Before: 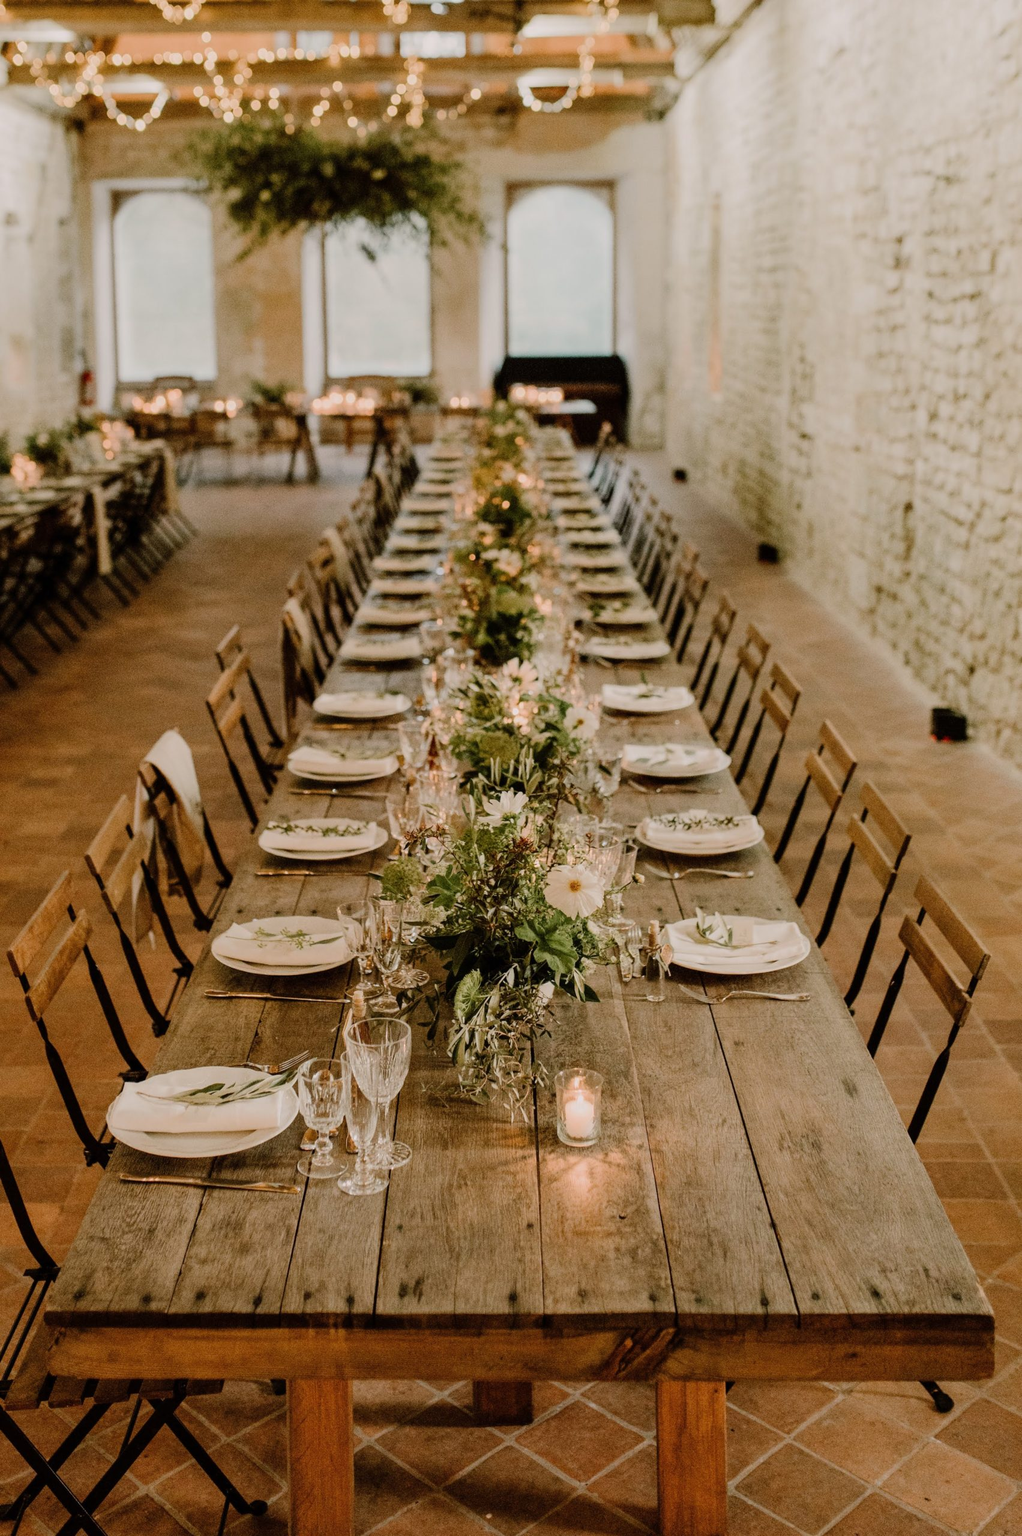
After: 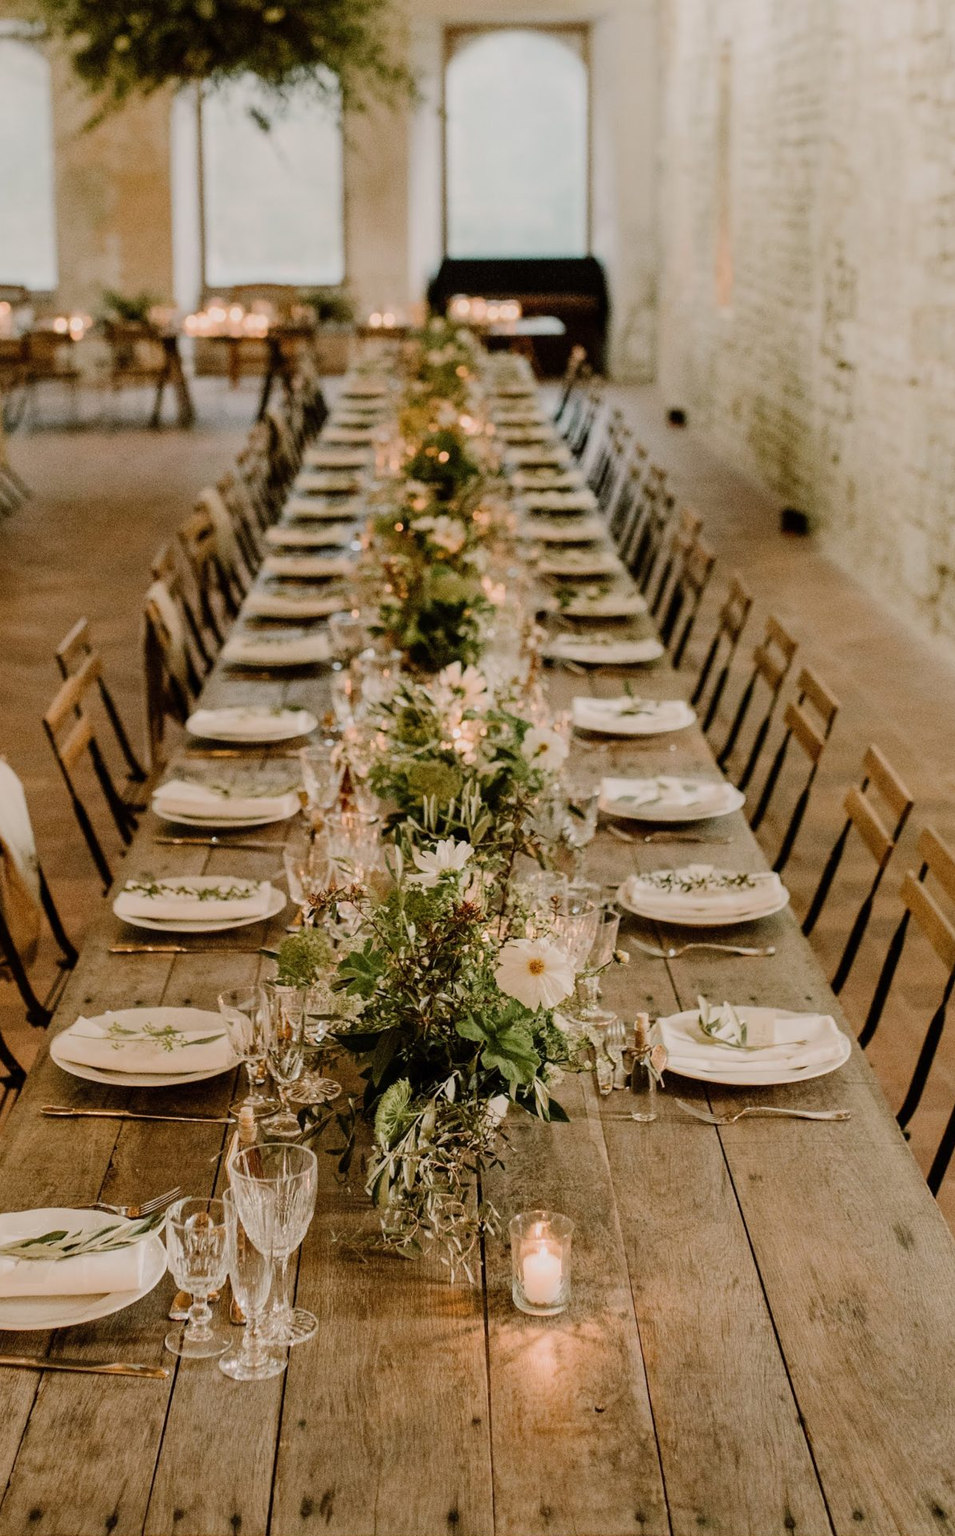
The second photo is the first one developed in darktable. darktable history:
crop and rotate: left 17.046%, top 10.659%, right 12.989%, bottom 14.553%
